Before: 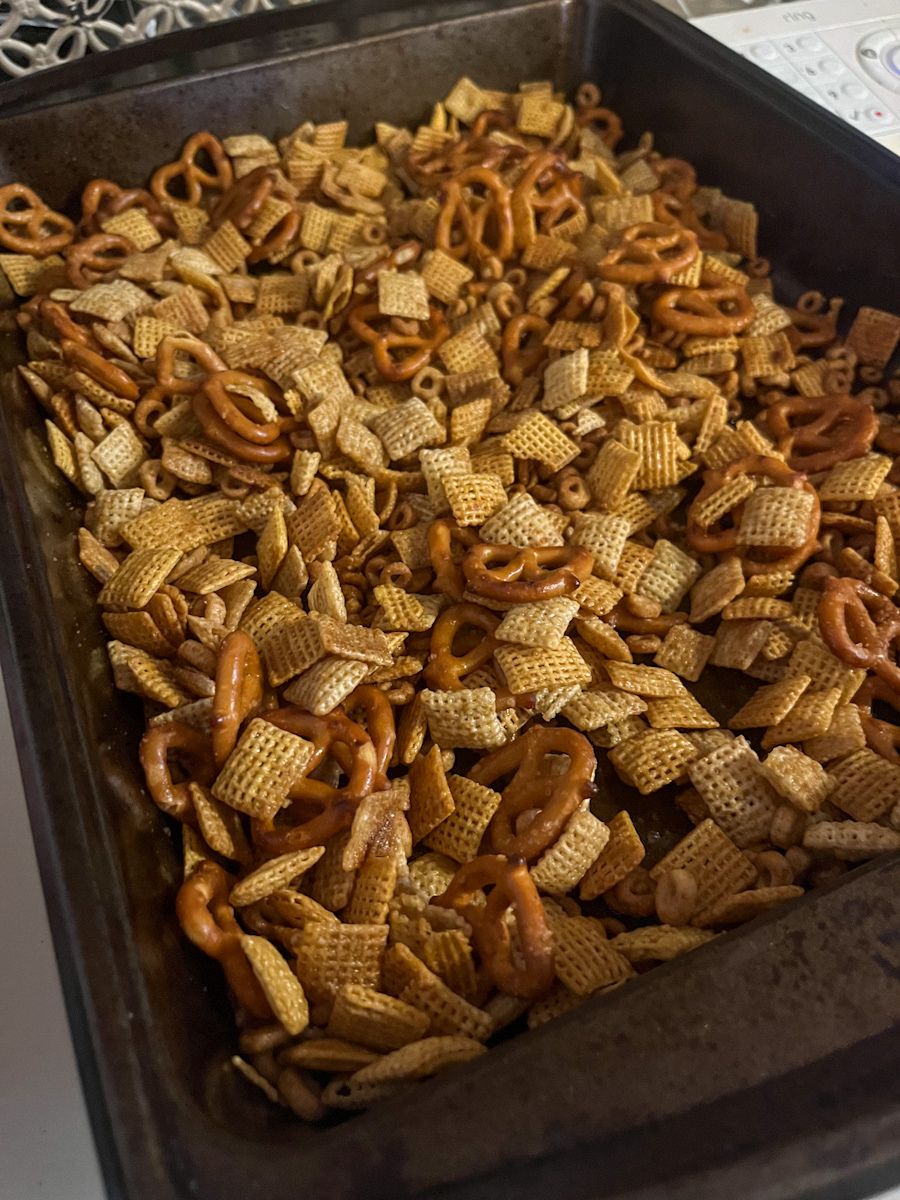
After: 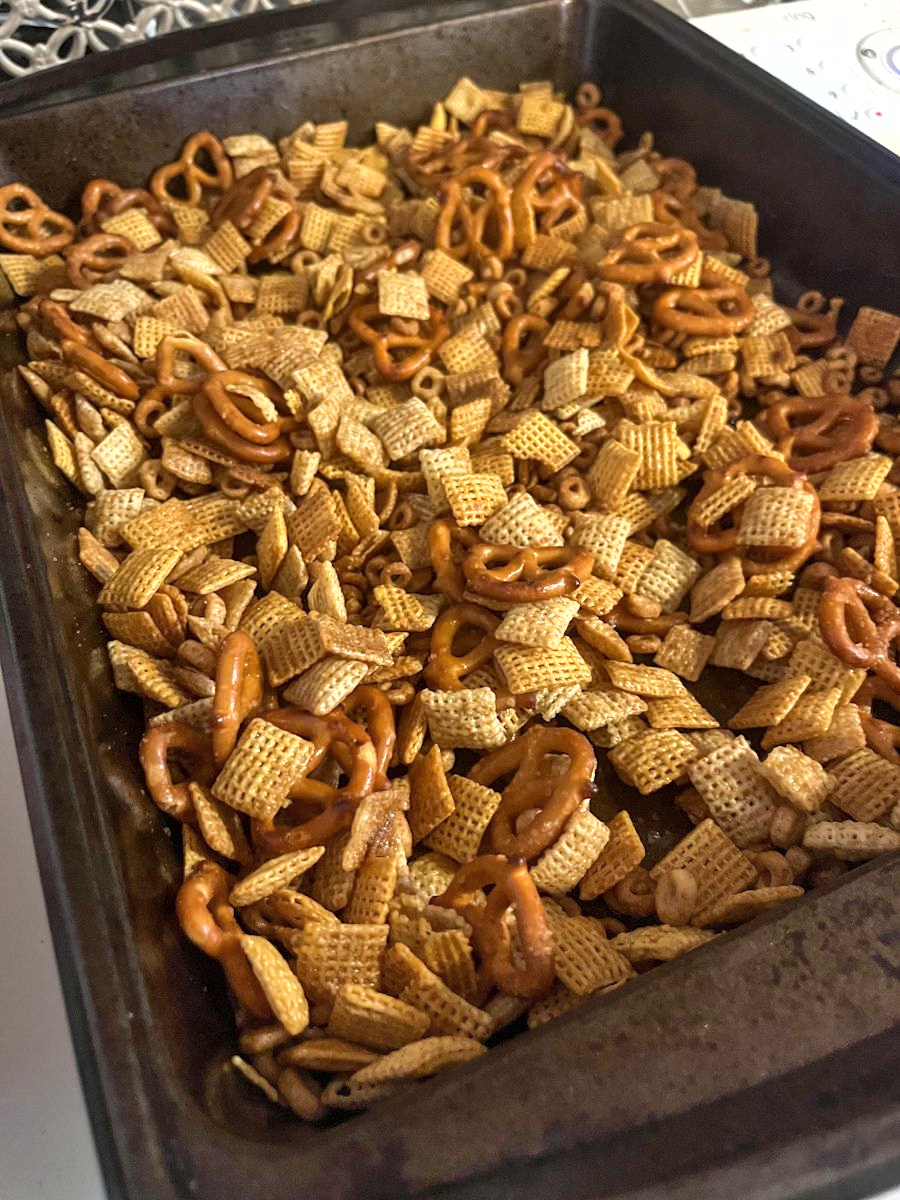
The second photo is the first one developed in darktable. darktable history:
exposure: exposure 0.659 EV, compensate highlight preservation false
contrast brightness saturation: saturation -0.027
shadows and highlights: low approximation 0.01, soften with gaussian
